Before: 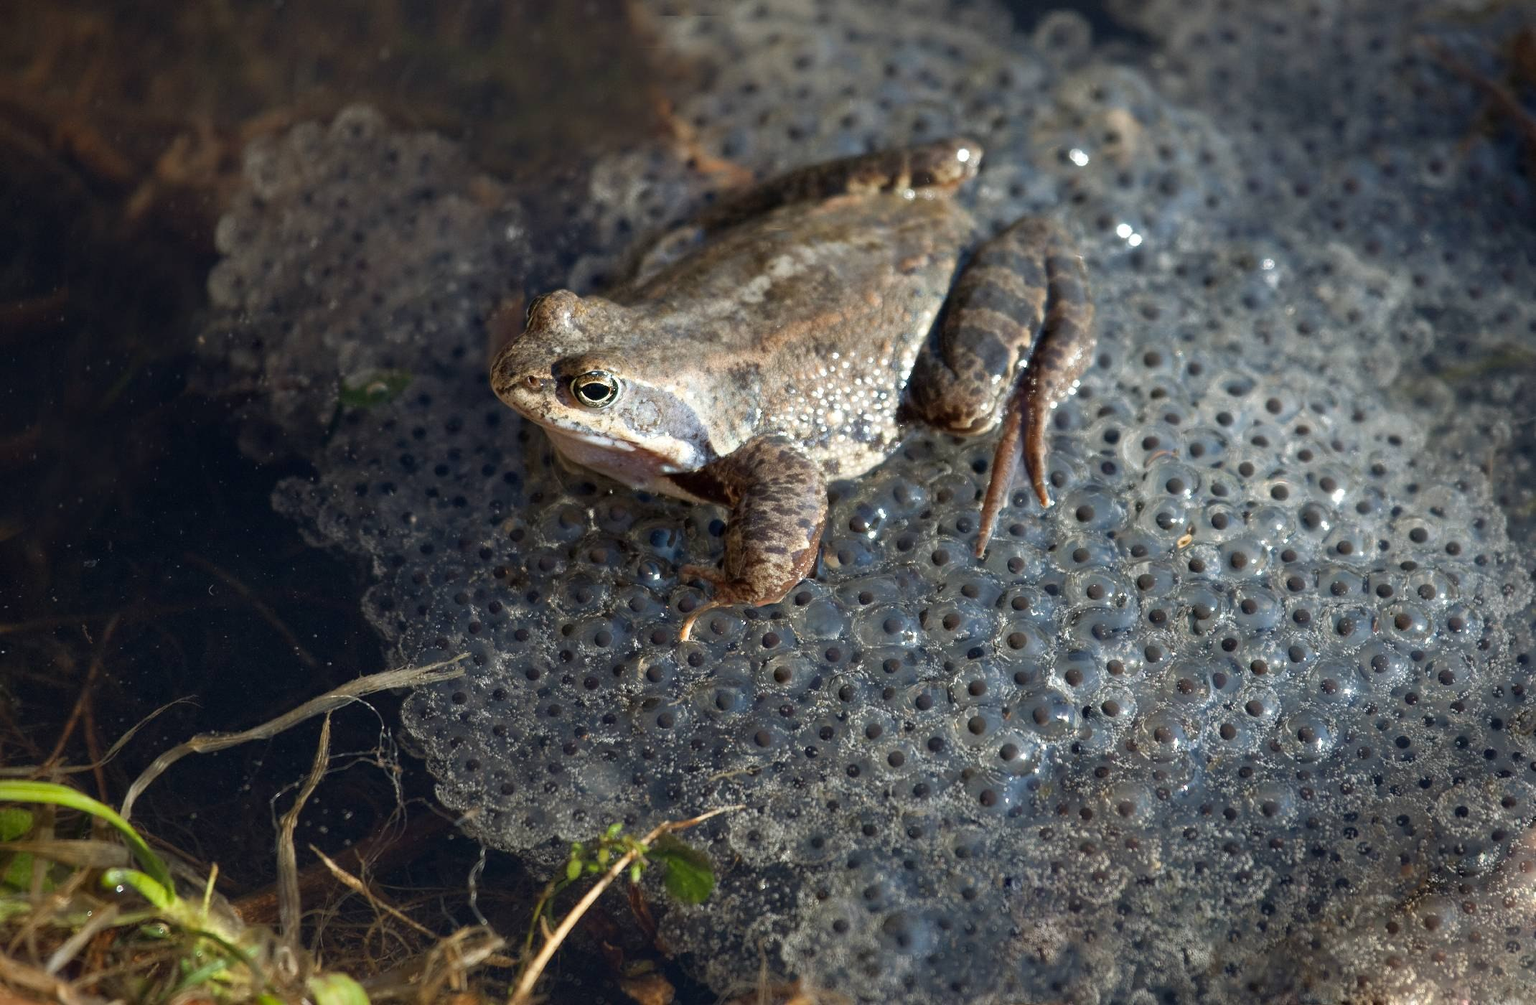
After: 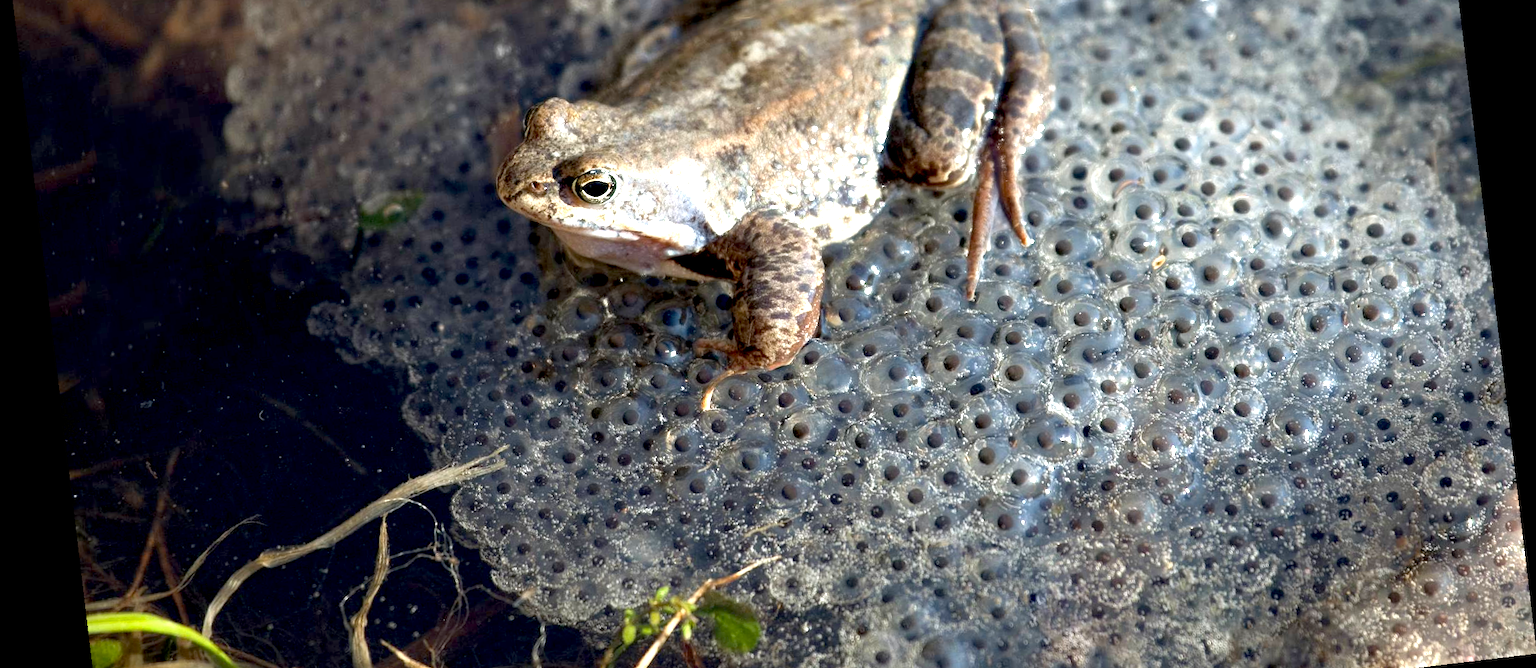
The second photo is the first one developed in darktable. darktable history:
crop and rotate: top 25.357%, bottom 13.942%
rgb levels: preserve colors max RGB
exposure: black level correction 0.008, exposure 0.979 EV, compensate highlight preservation false
rotate and perspective: rotation -6.83°, automatic cropping off
